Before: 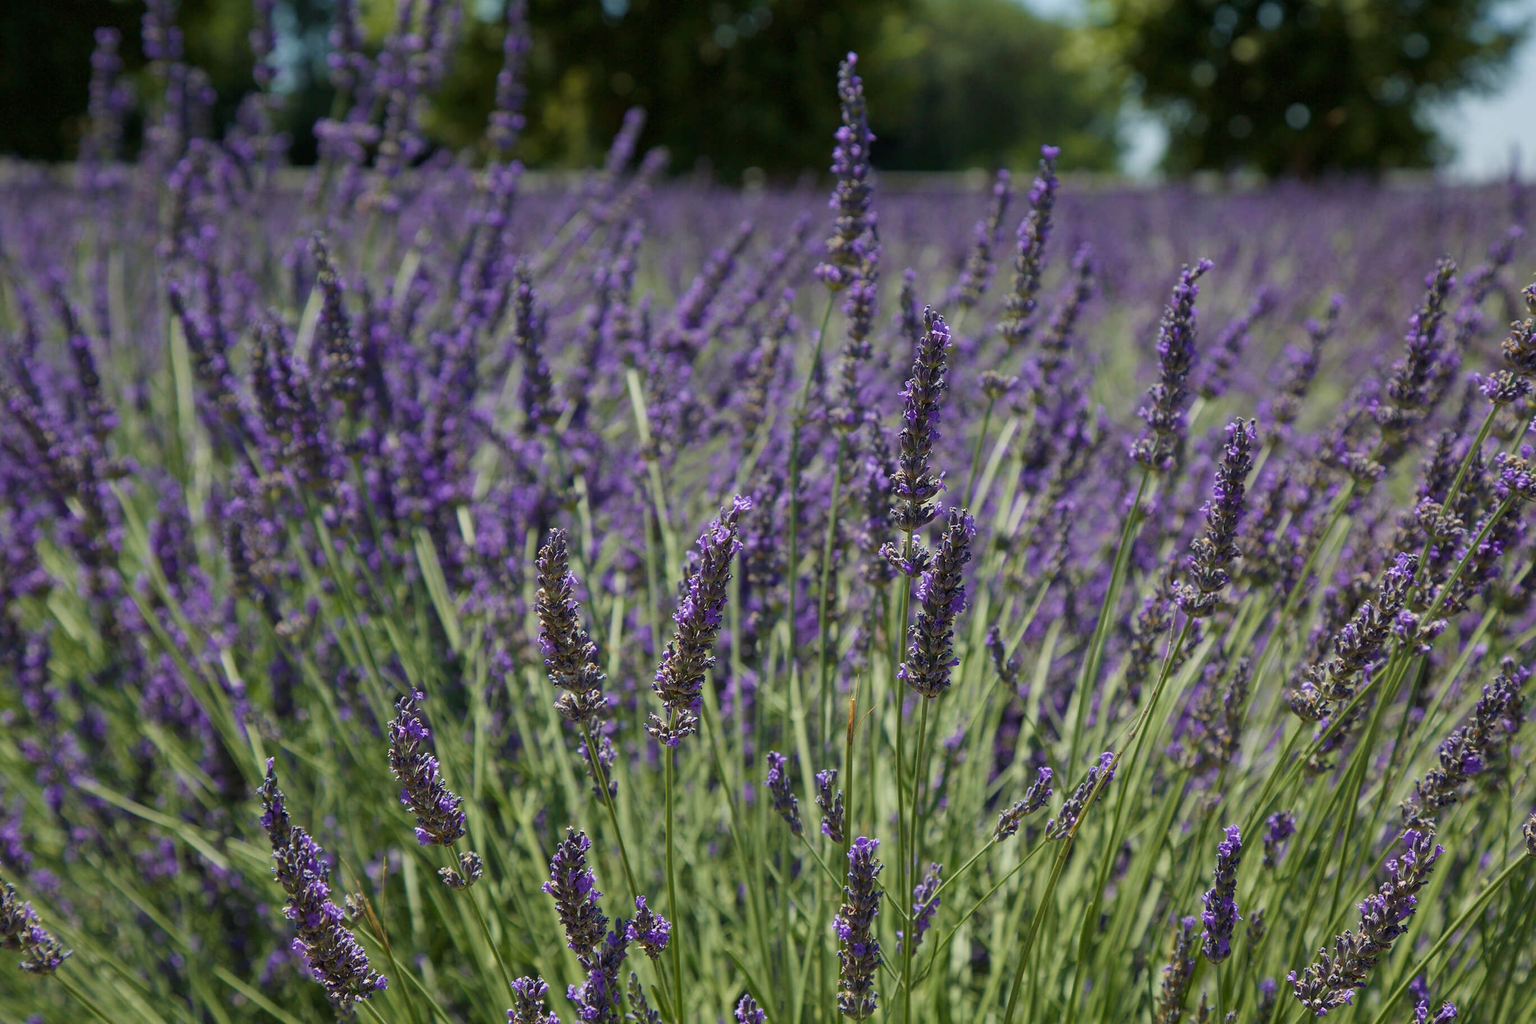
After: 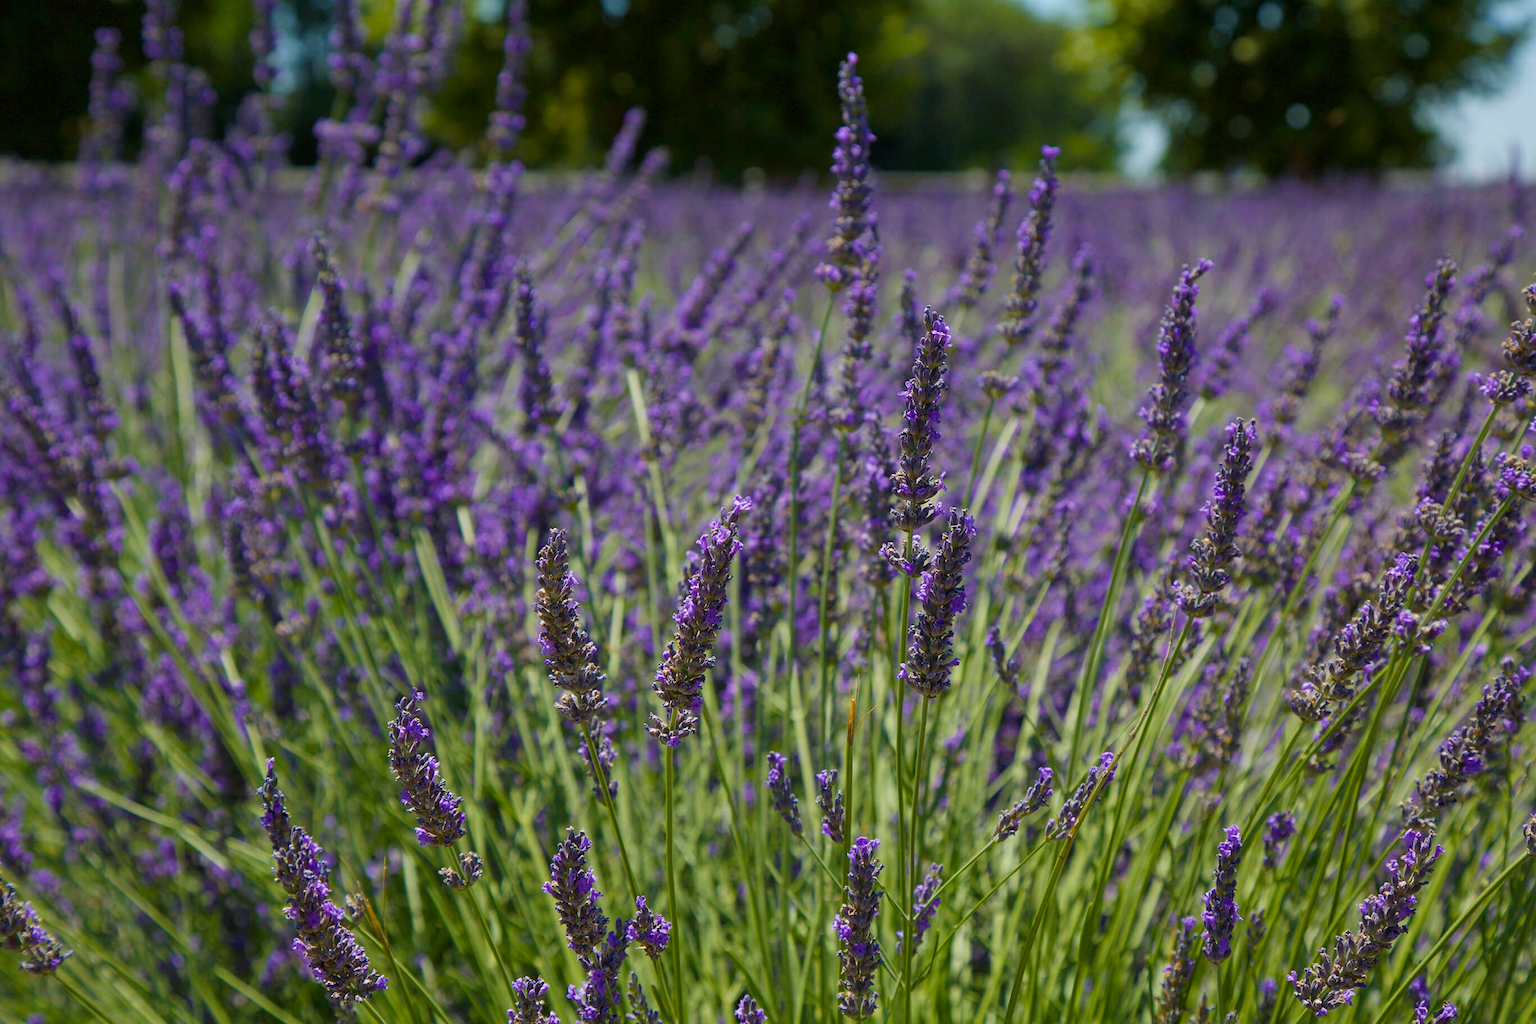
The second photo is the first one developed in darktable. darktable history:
color balance rgb: perceptual saturation grading › global saturation 25.609%, global vibrance 20%
